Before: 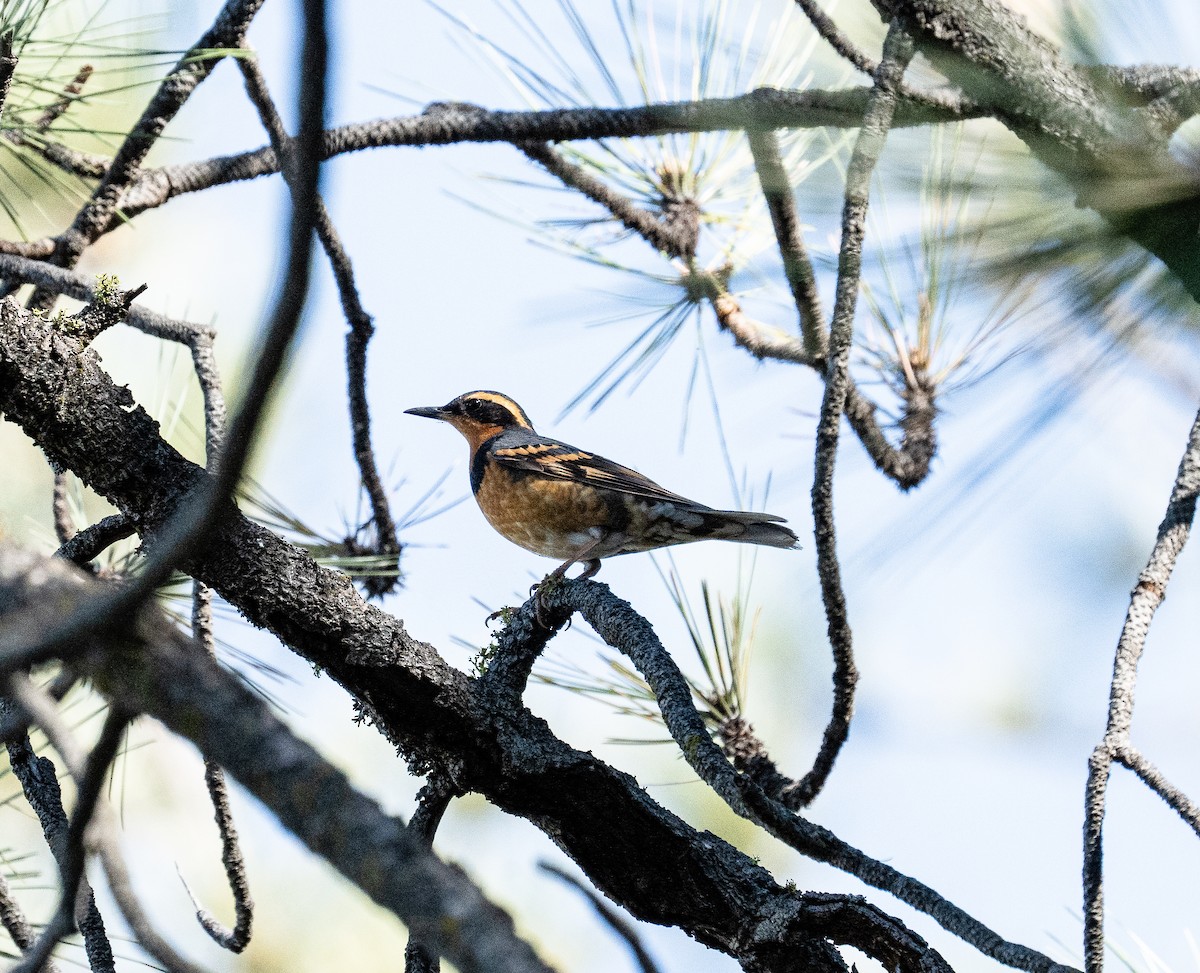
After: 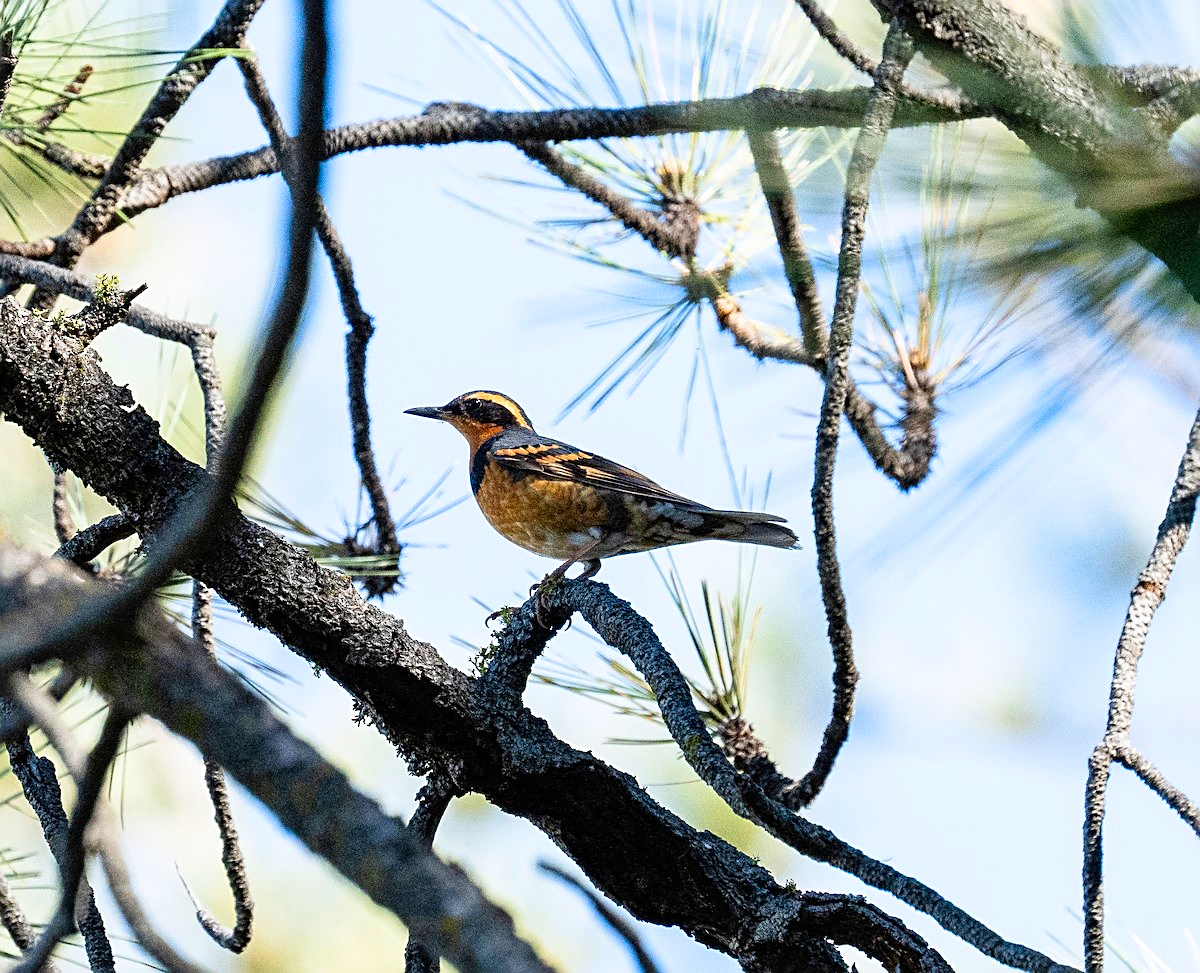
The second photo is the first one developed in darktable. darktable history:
sharpen: on, module defaults
contrast brightness saturation: saturation 0.5
